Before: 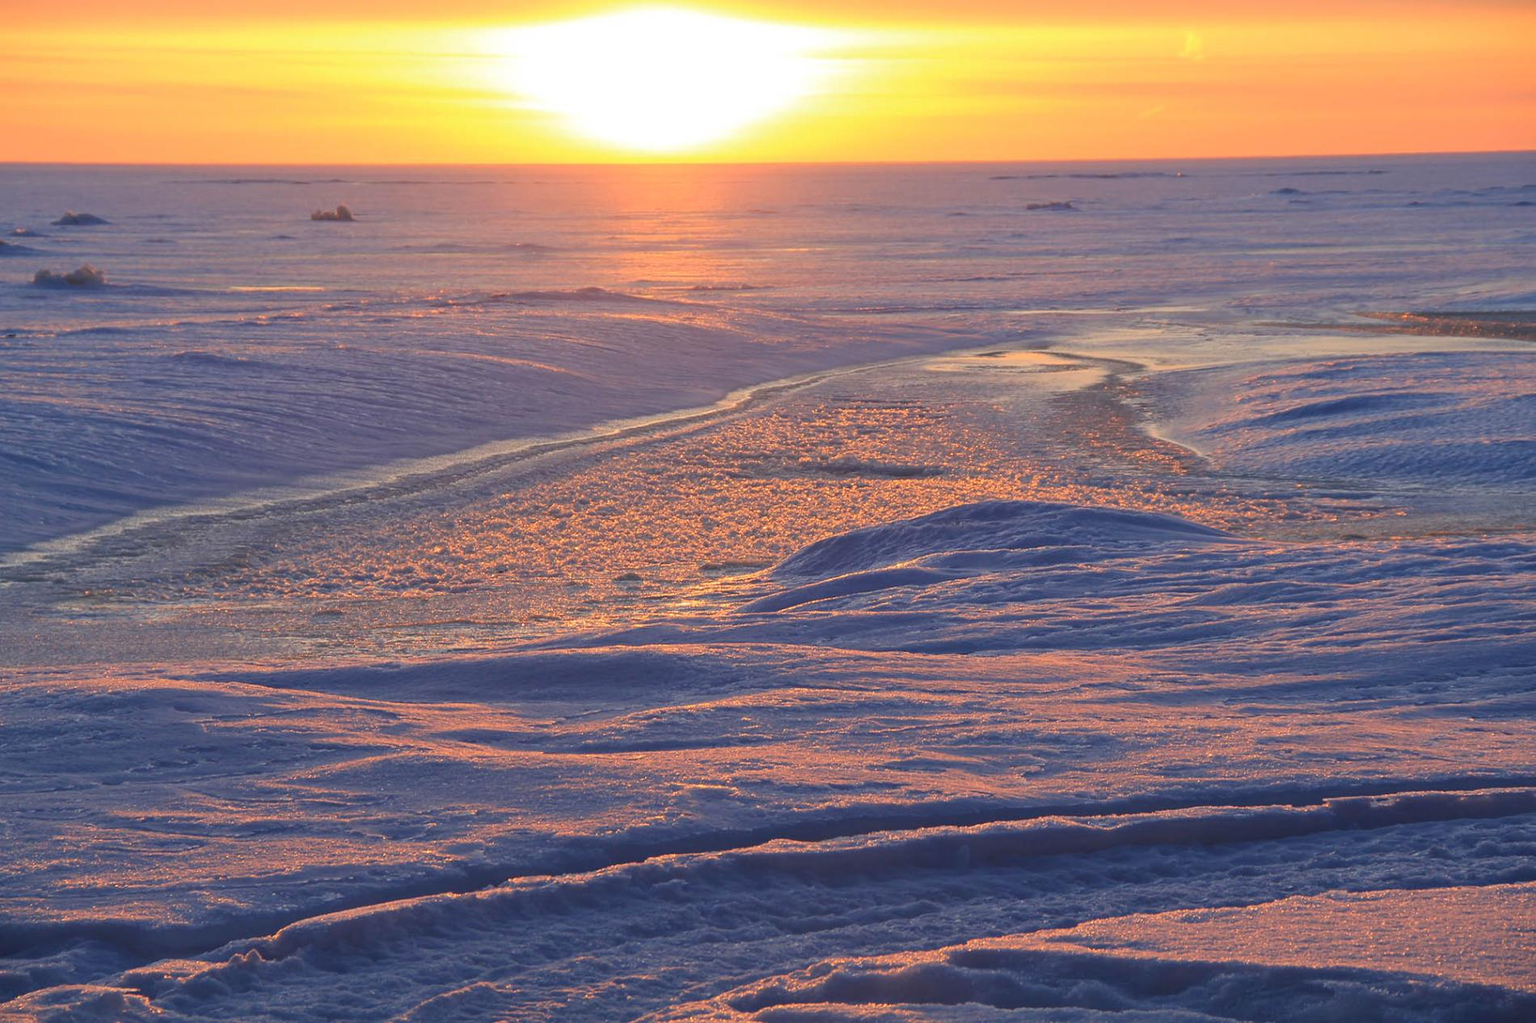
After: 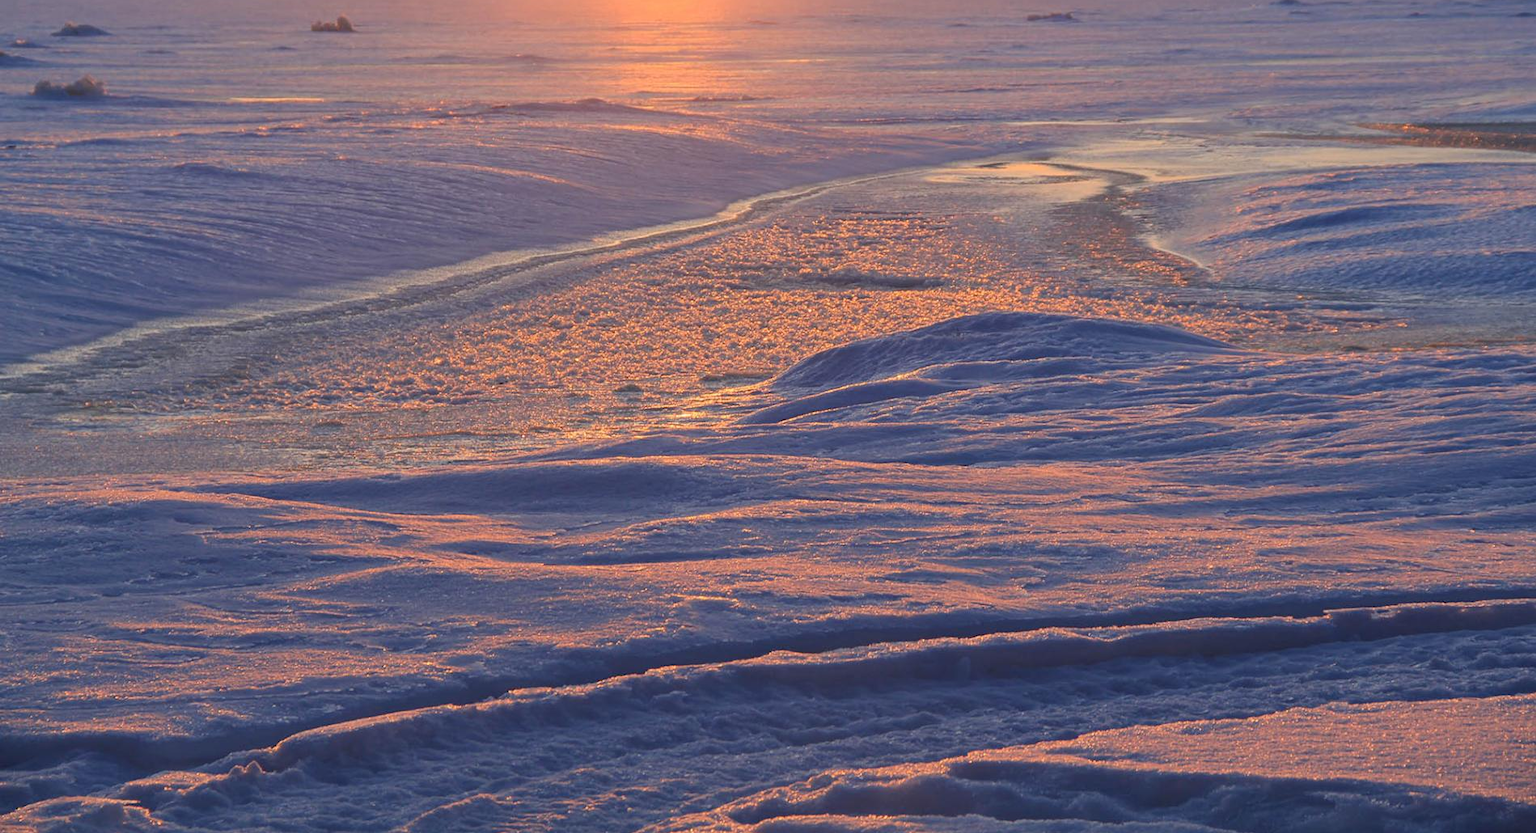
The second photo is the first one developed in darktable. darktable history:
crop and rotate: top 18.487%
